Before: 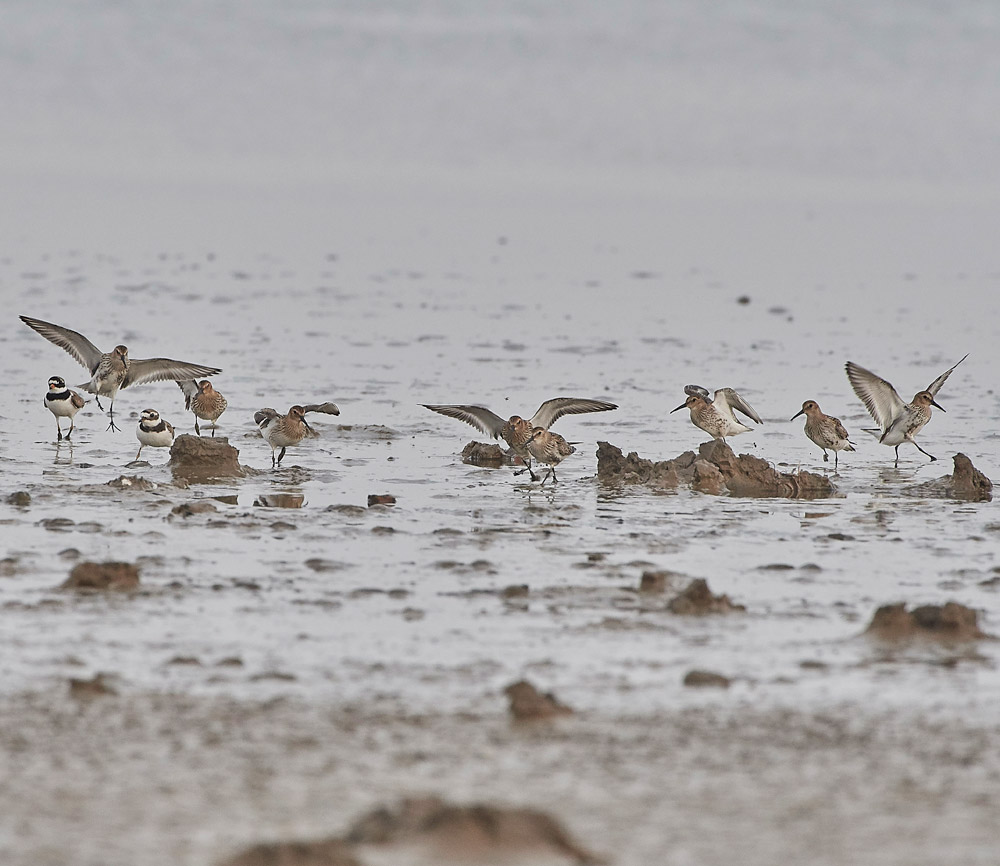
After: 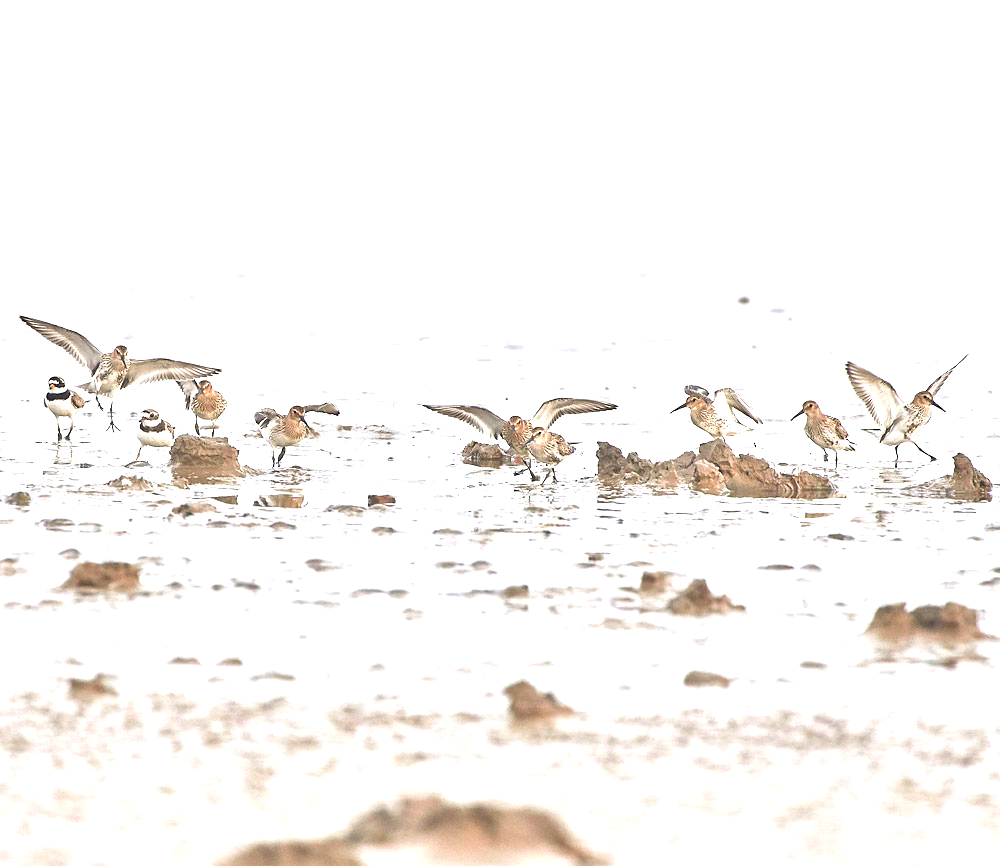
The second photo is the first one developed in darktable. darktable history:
exposure: black level correction 0, exposure 1.675 EV, compensate exposure bias true, compensate highlight preservation false
velvia: on, module defaults
